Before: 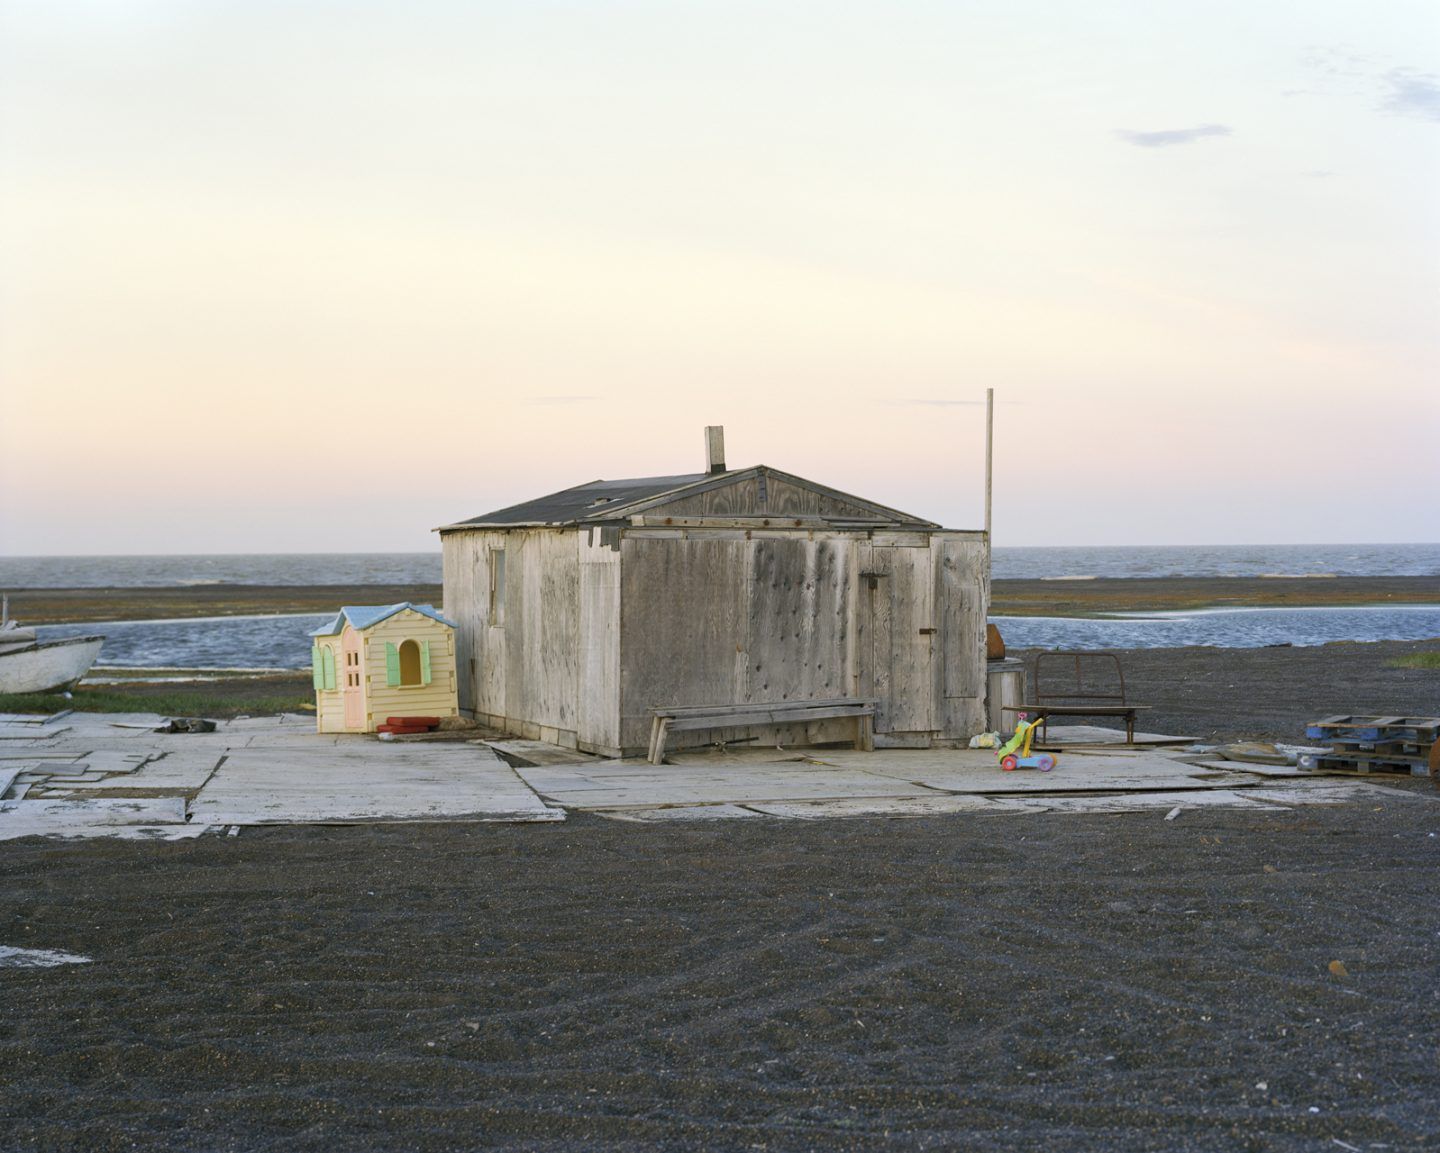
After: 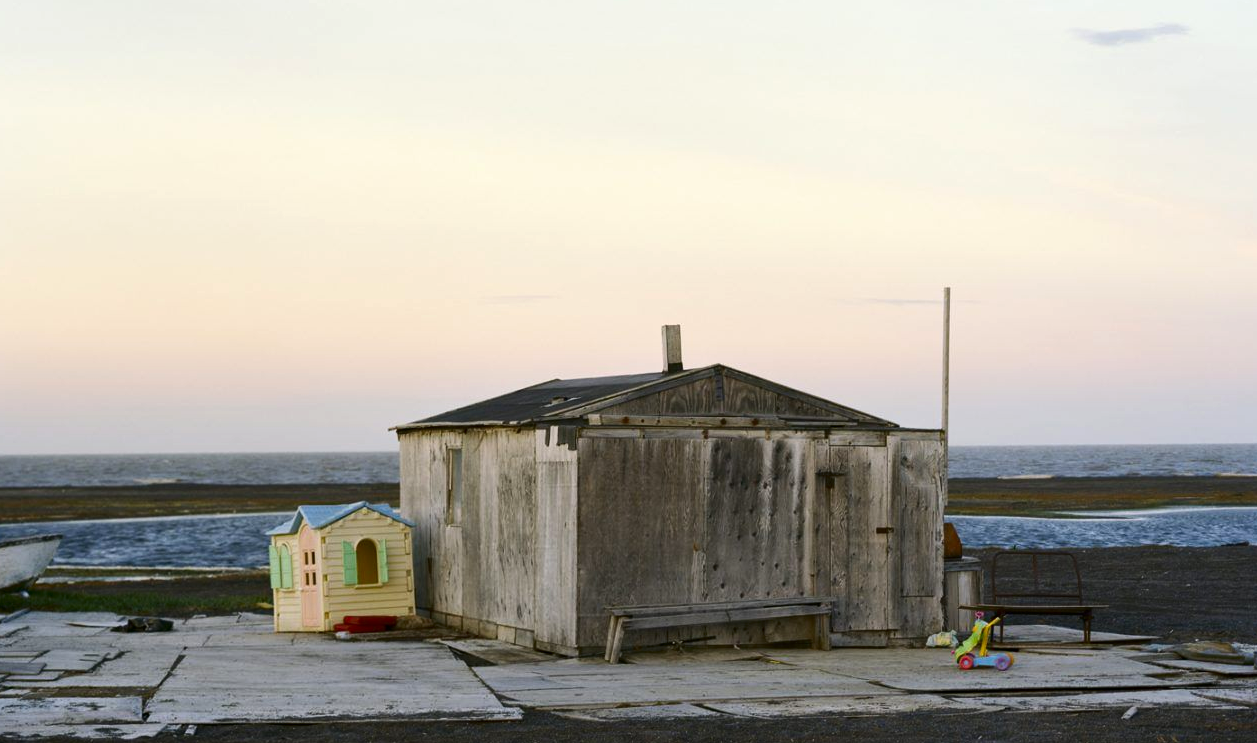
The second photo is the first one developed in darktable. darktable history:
contrast brightness saturation: contrast 0.127, brightness -0.222, saturation 0.148
crop: left 3.054%, top 8.841%, right 9.631%, bottom 26.656%
